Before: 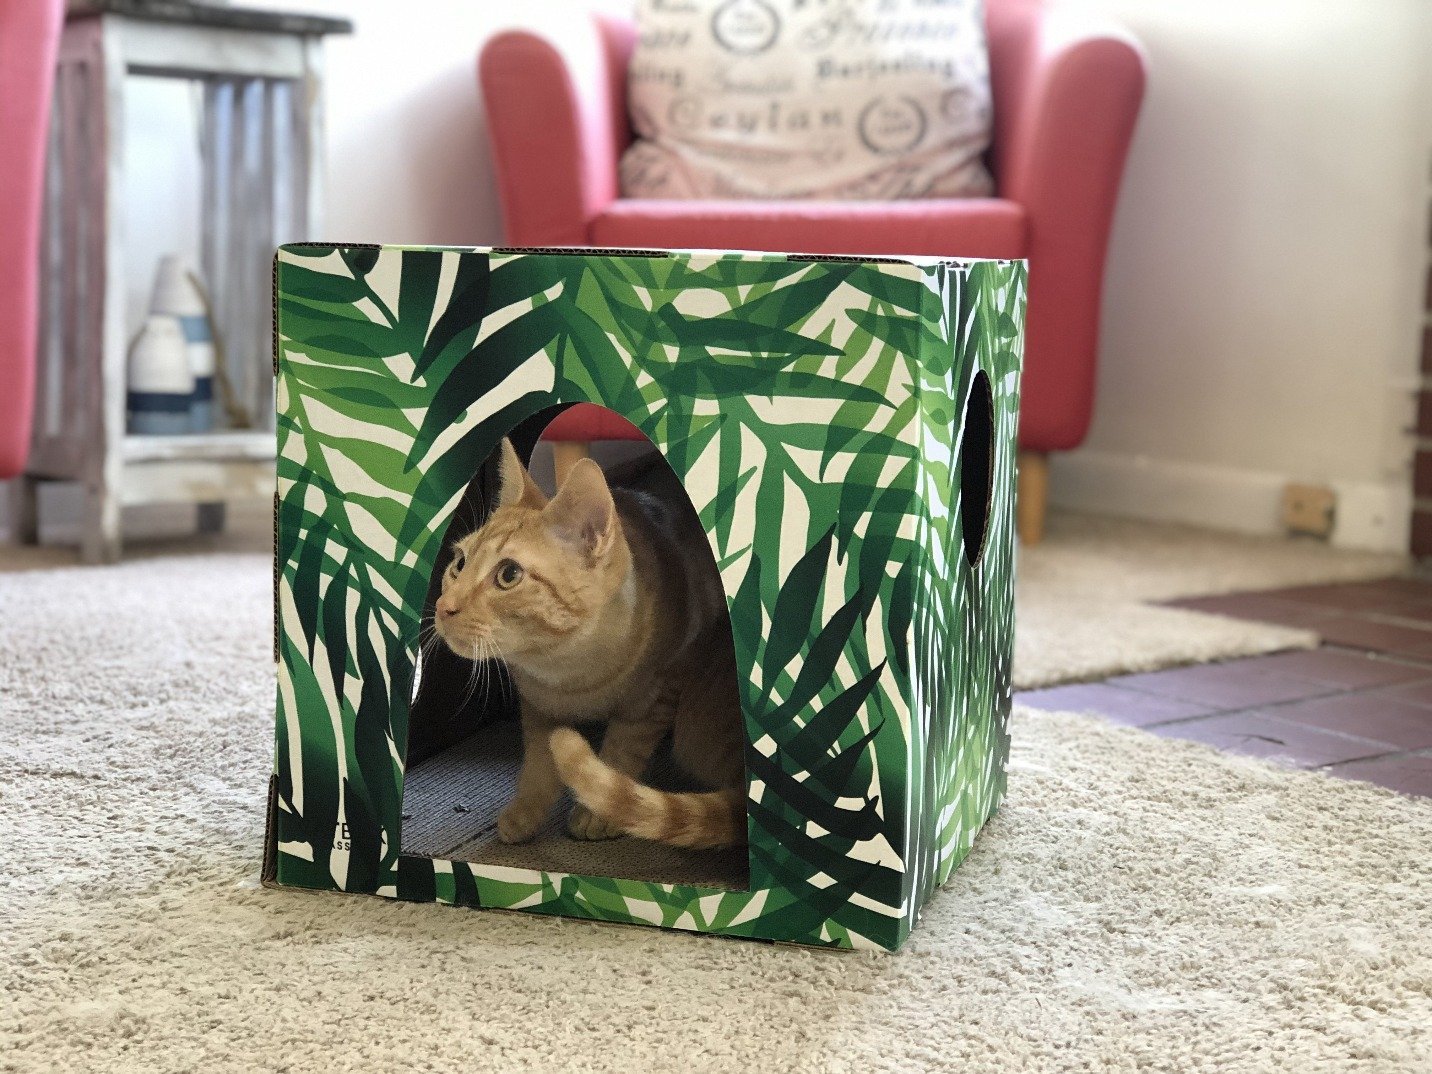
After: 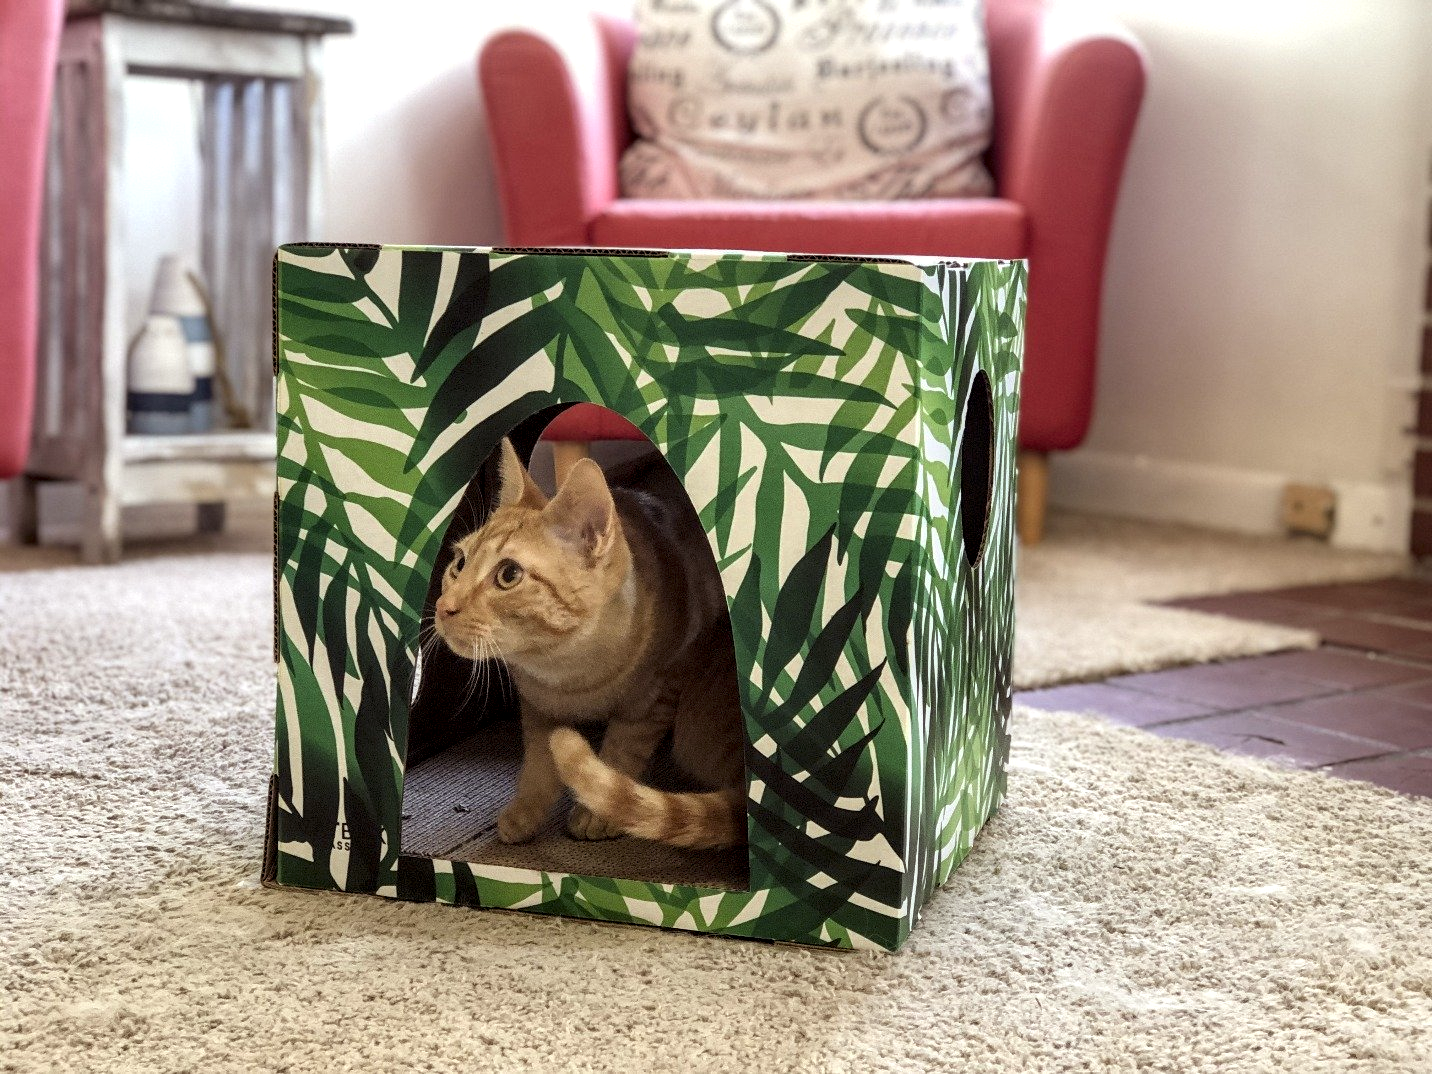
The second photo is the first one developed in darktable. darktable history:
local contrast: highlights 42%, shadows 59%, detail 137%, midtone range 0.508
color balance rgb: shadows lift › luminance 0.977%, shadows lift › chroma 0.359%, shadows lift › hue 20.84°, power › chroma 1.074%, power › hue 25.76°, highlights gain › chroma 0.111%, highlights gain › hue 332.29°, perceptual saturation grading › global saturation -0.249%
